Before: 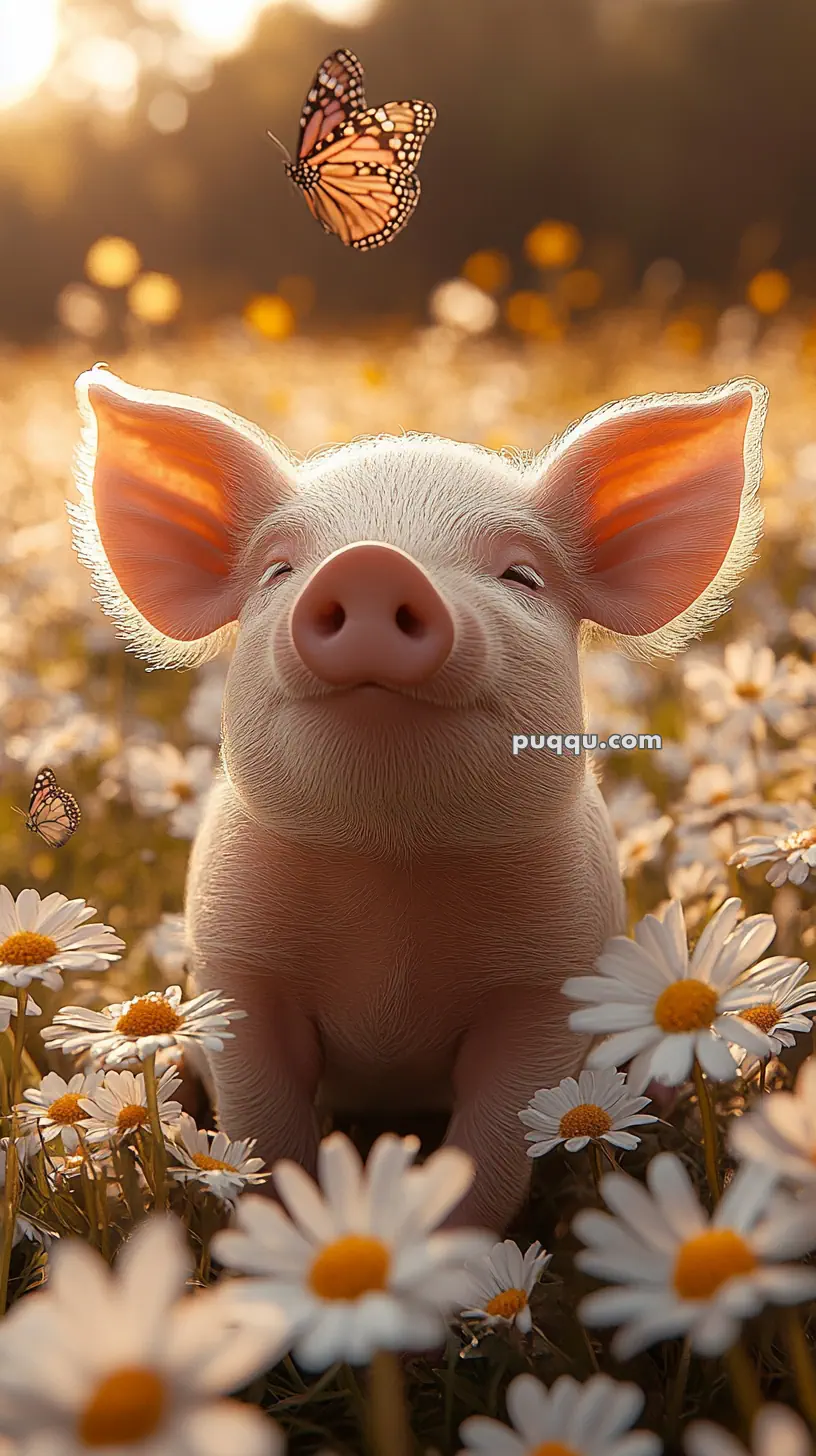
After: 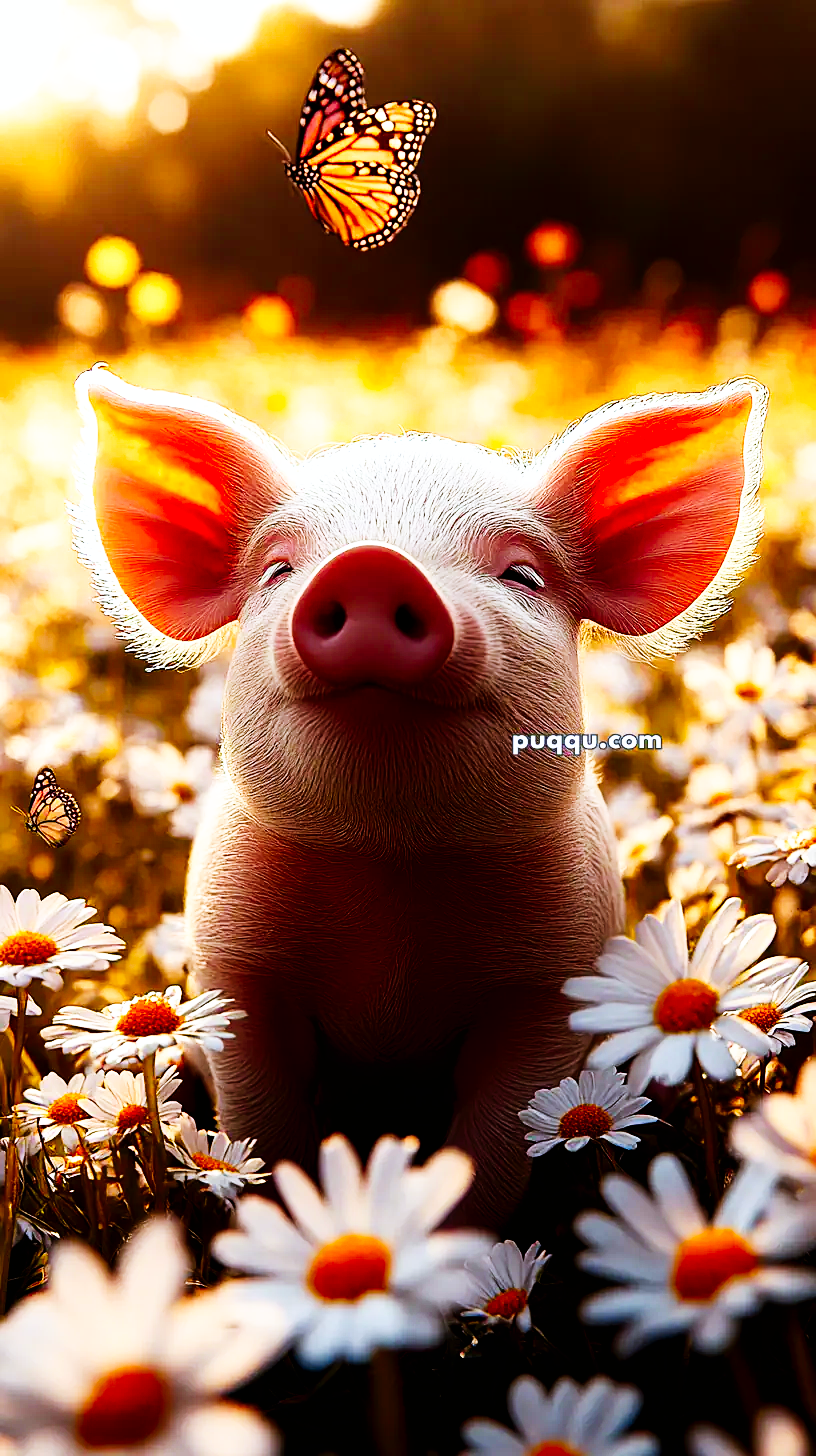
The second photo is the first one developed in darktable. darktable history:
tone curve: curves: ch0 [(0, 0) (0.003, 0.002) (0.011, 0.002) (0.025, 0.002) (0.044, 0.002) (0.069, 0.002) (0.1, 0.003) (0.136, 0.008) (0.177, 0.03) (0.224, 0.058) (0.277, 0.139) (0.335, 0.233) (0.399, 0.363) (0.468, 0.506) (0.543, 0.649) (0.623, 0.781) (0.709, 0.88) (0.801, 0.956) (0.898, 0.994) (1, 1)], preserve colors none
white balance: red 0.931, blue 1.11
contrast brightness saturation: contrast 0.16, saturation 0.32
